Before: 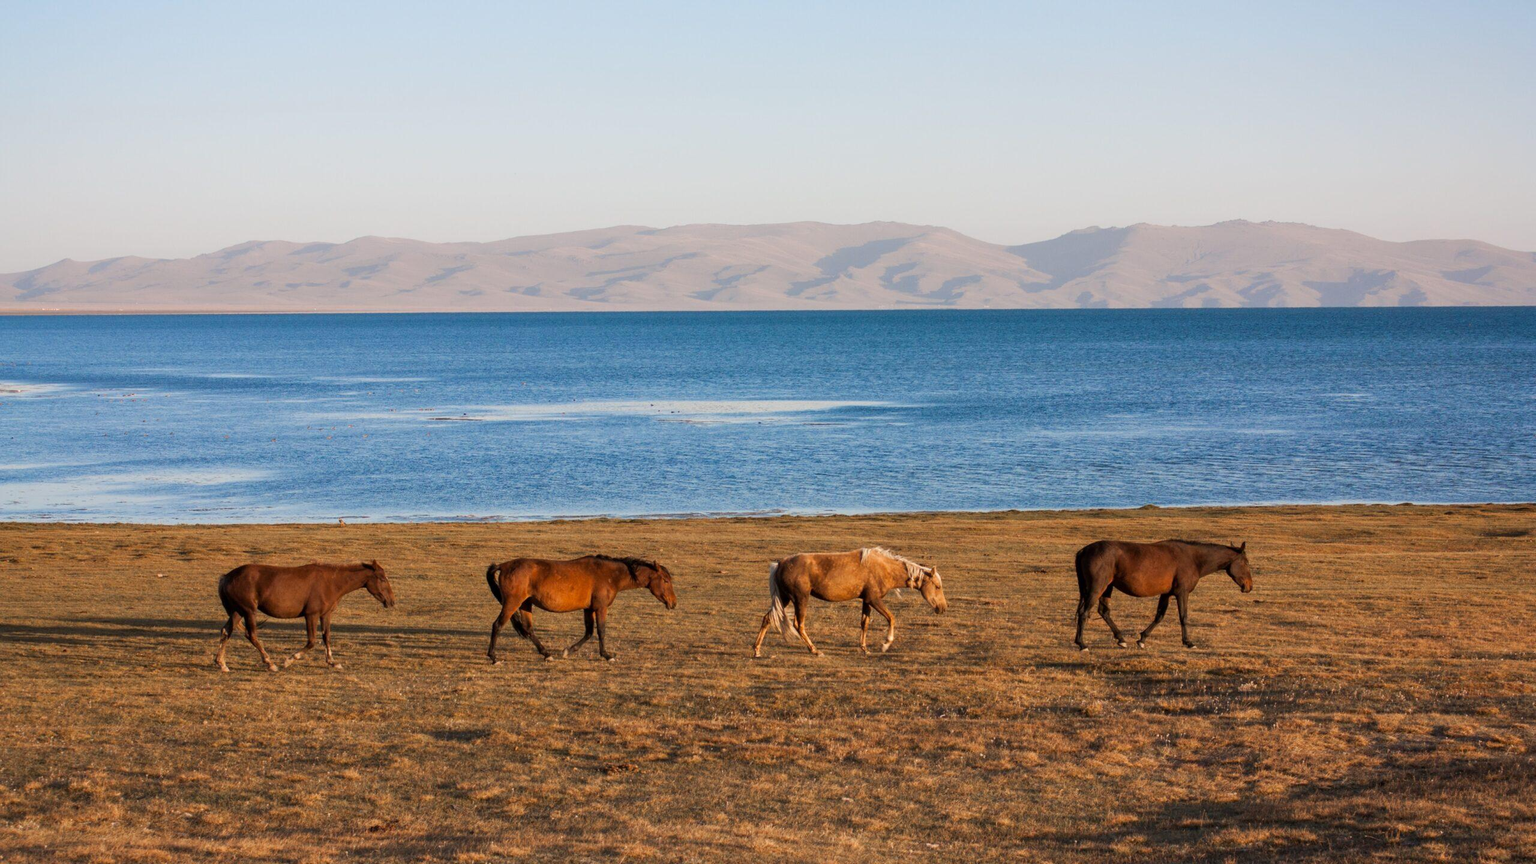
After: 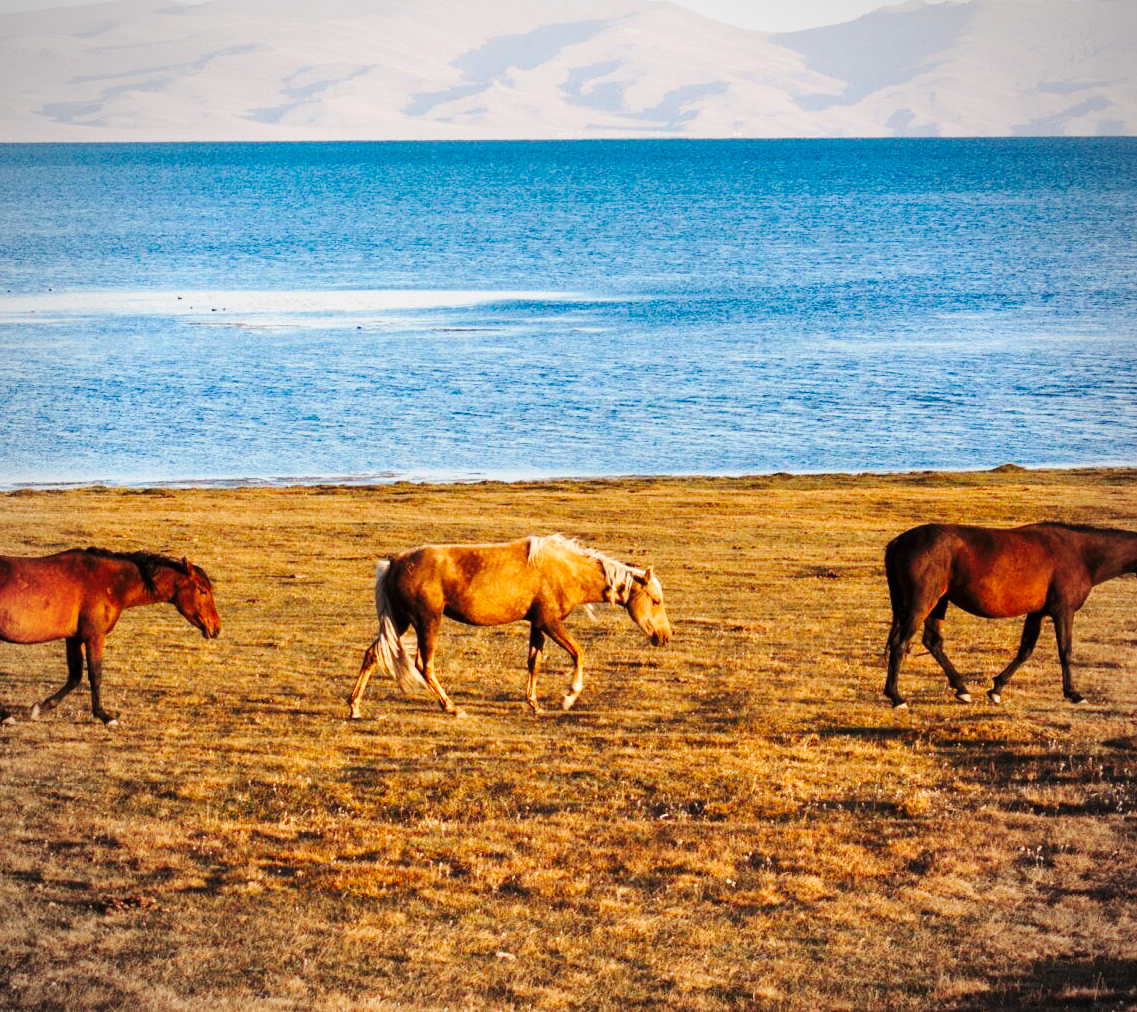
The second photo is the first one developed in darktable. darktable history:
crop: left 35.432%, top 26.233%, right 20.145%, bottom 3.432%
tone curve: curves: ch0 [(0, 0) (0.003, 0.003) (0.011, 0.011) (0.025, 0.022) (0.044, 0.039) (0.069, 0.055) (0.1, 0.074) (0.136, 0.101) (0.177, 0.134) (0.224, 0.171) (0.277, 0.216) (0.335, 0.277) (0.399, 0.345) (0.468, 0.427) (0.543, 0.526) (0.623, 0.636) (0.709, 0.731) (0.801, 0.822) (0.898, 0.917) (1, 1)], preserve colors none
vignetting: fall-off radius 63.6%
base curve: curves: ch0 [(0, 0) (0.028, 0.03) (0.121, 0.232) (0.46, 0.748) (0.859, 0.968) (1, 1)], preserve colors none
